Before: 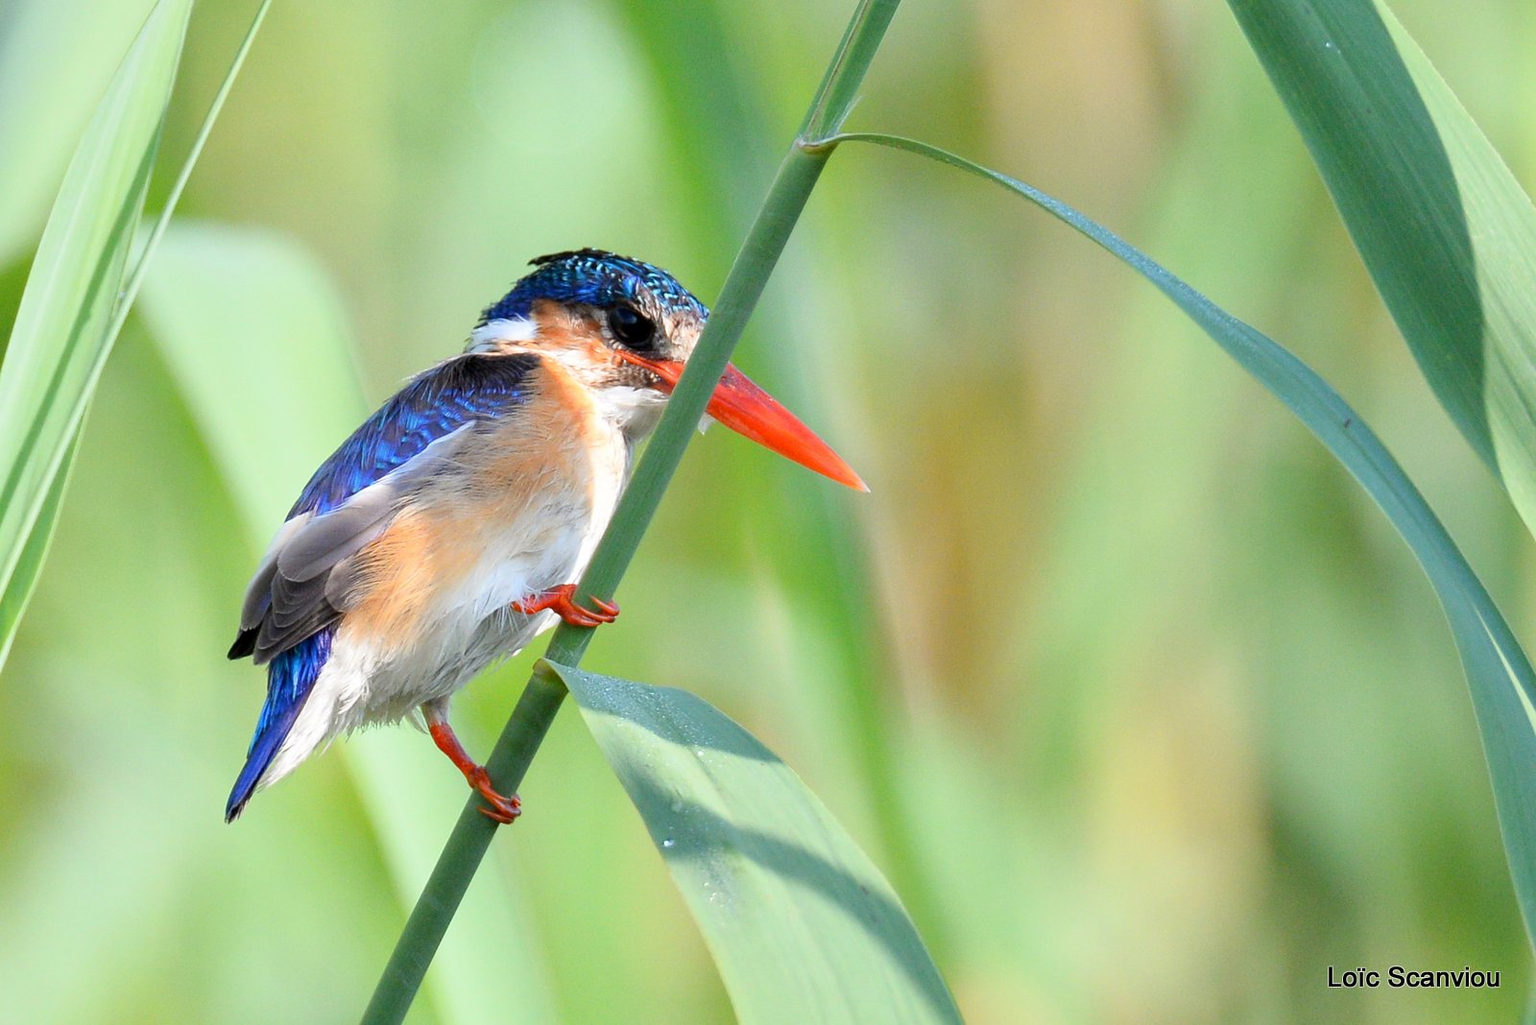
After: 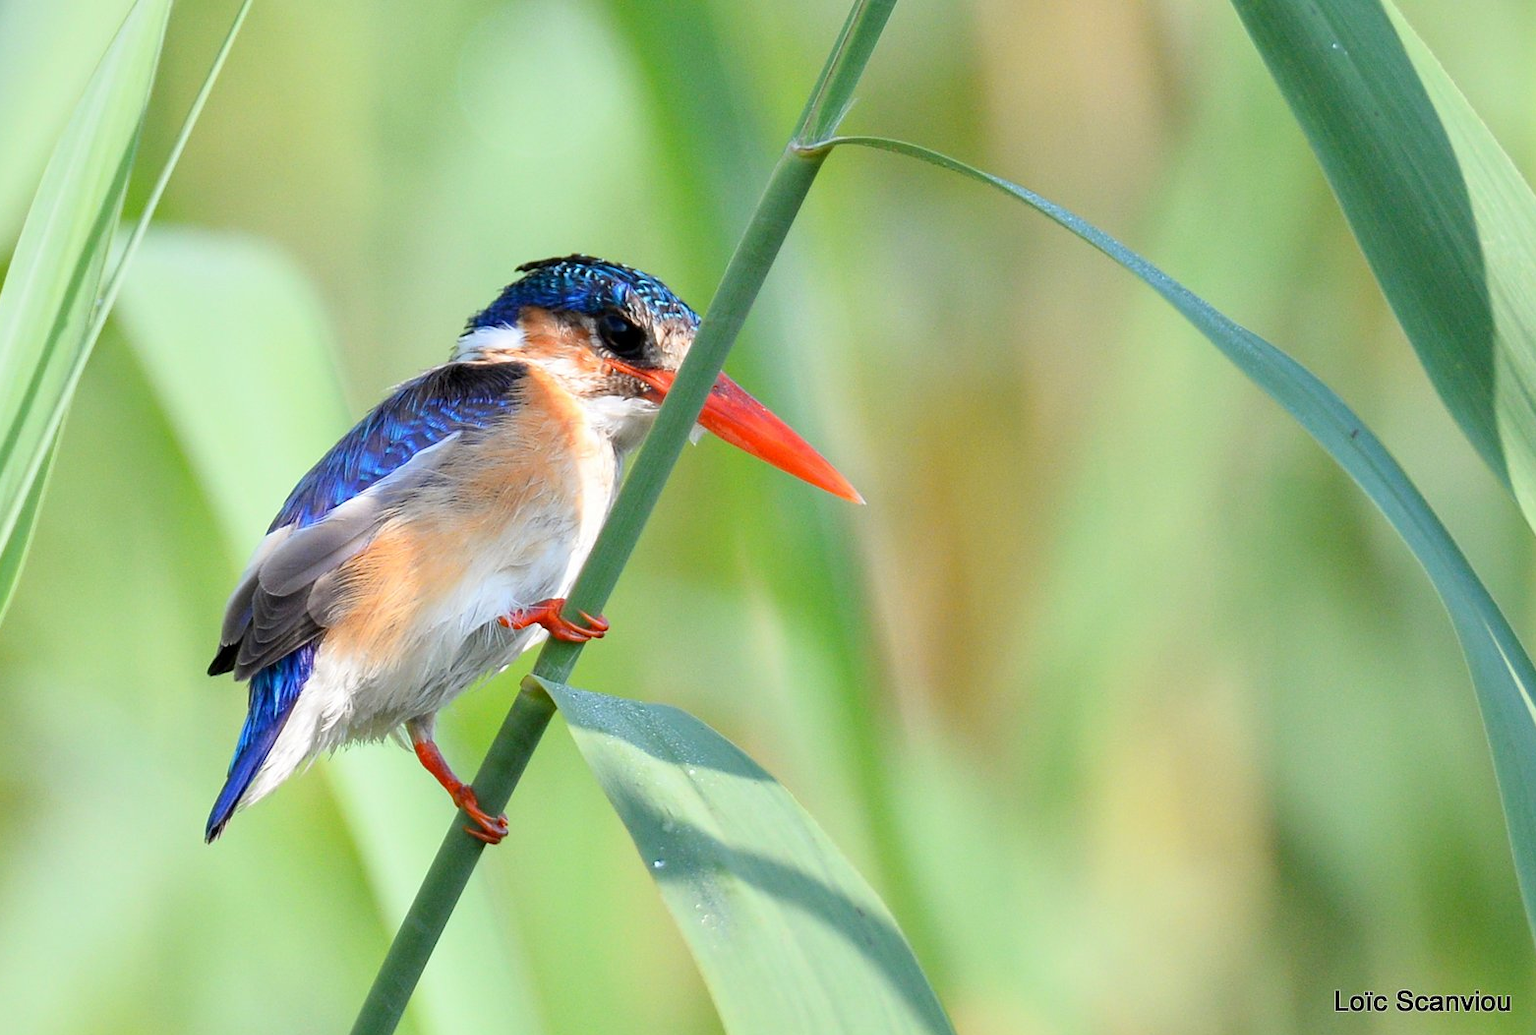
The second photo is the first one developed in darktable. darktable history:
crop and rotate: left 1.643%, right 0.688%, bottom 1.328%
